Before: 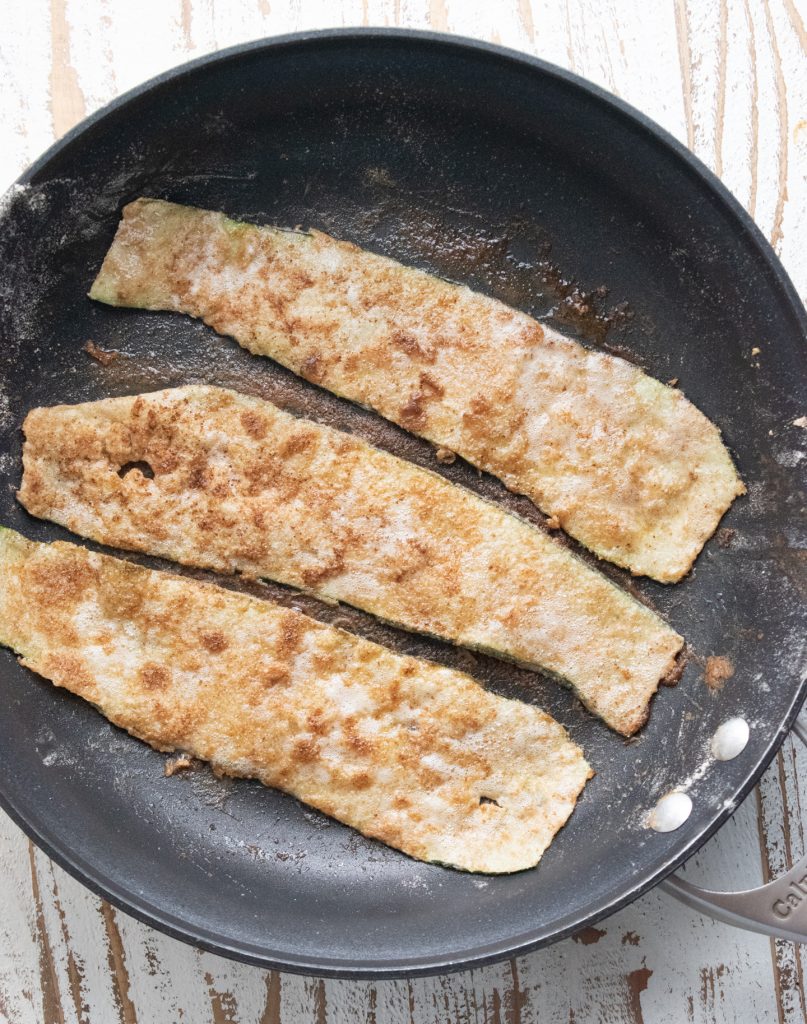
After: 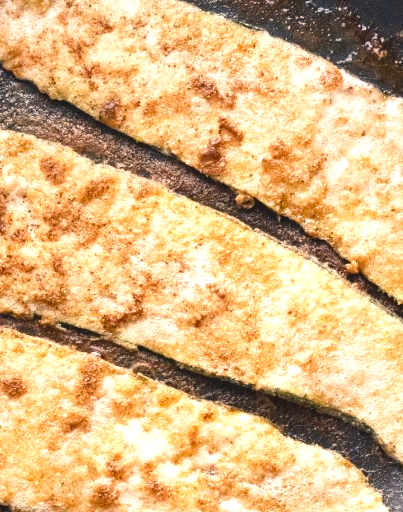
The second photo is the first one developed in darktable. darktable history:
crop: left 25%, top 25%, right 25%, bottom 25%
tone equalizer: -8 EV -0.75 EV, -7 EV -0.7 EV, -6 EV -0.6 EV, -5 EV -0.4 EV, -3 EV 0.4 EV, -2 EV 0.6 EV, -1 EV 0.7 EV, +0 EV 0.75 EV, edges refinement/feathering 500, mask exposure compensation -1.57 EV, preserve details no
color balance rgb: shadows lift › chroma 2%, shadows lift › hue 247.2°, power › chroma 0.3%, power › hue 25.2°, highlights gain › chroma 3%, highlights gain › hue 60°, global offset › luminance 0.75%, perceptual saturation grading › global saturation 20%, perceptual saturation grading › highlights -20%, perceptual saturation grading › shadows 30%, global vibrance 20%
